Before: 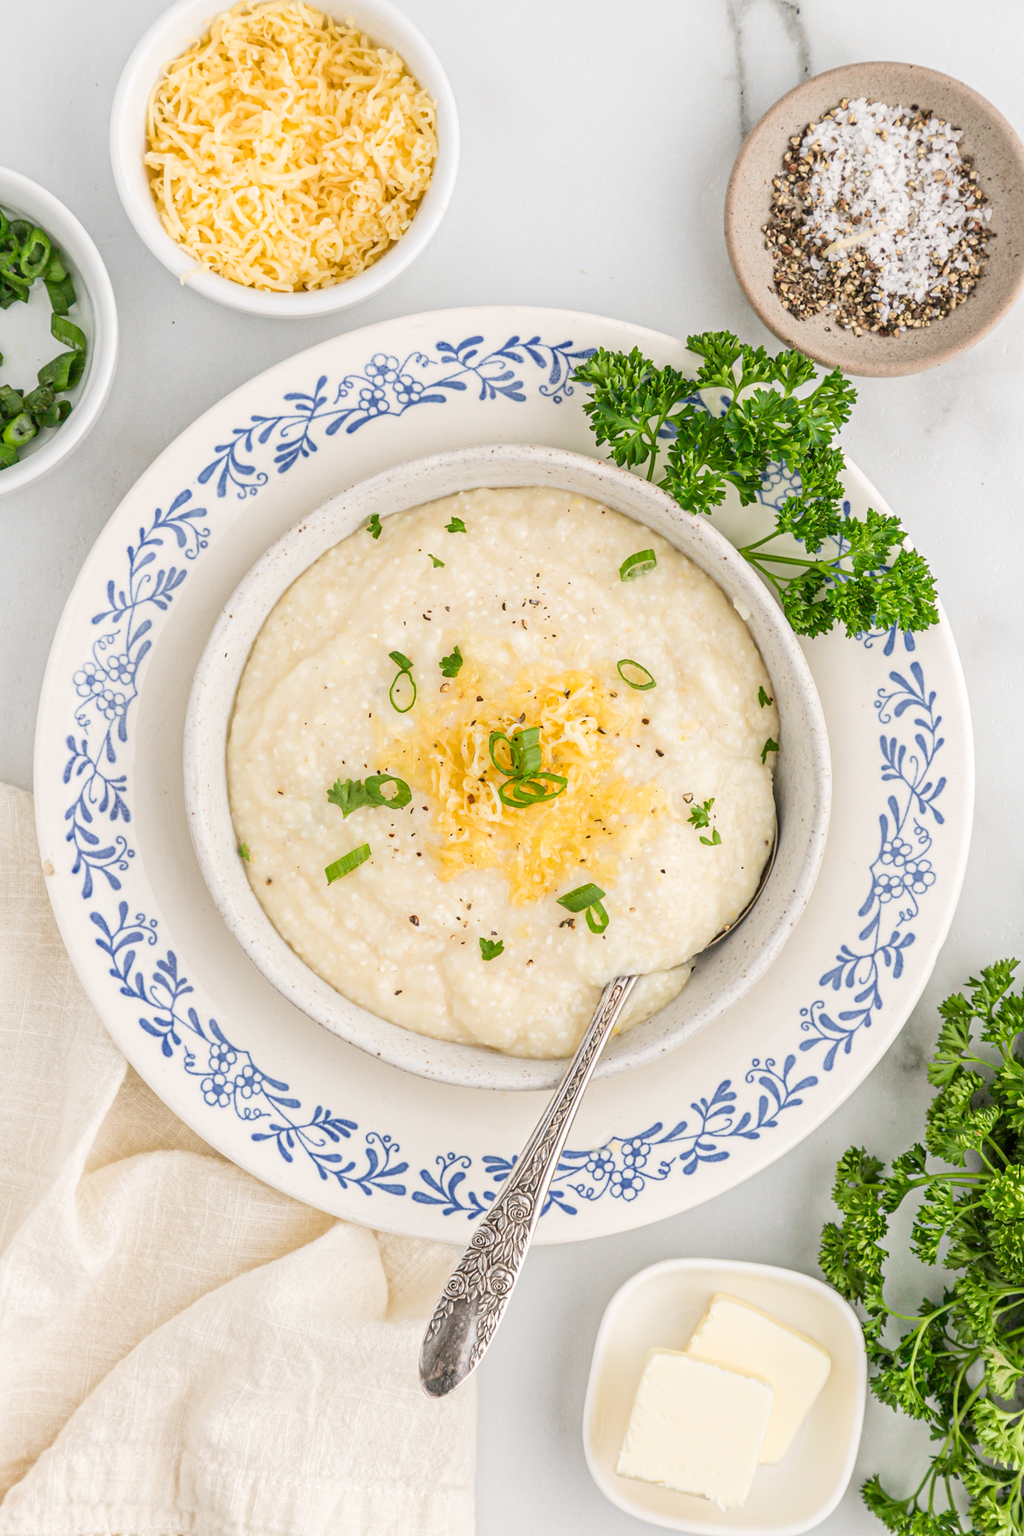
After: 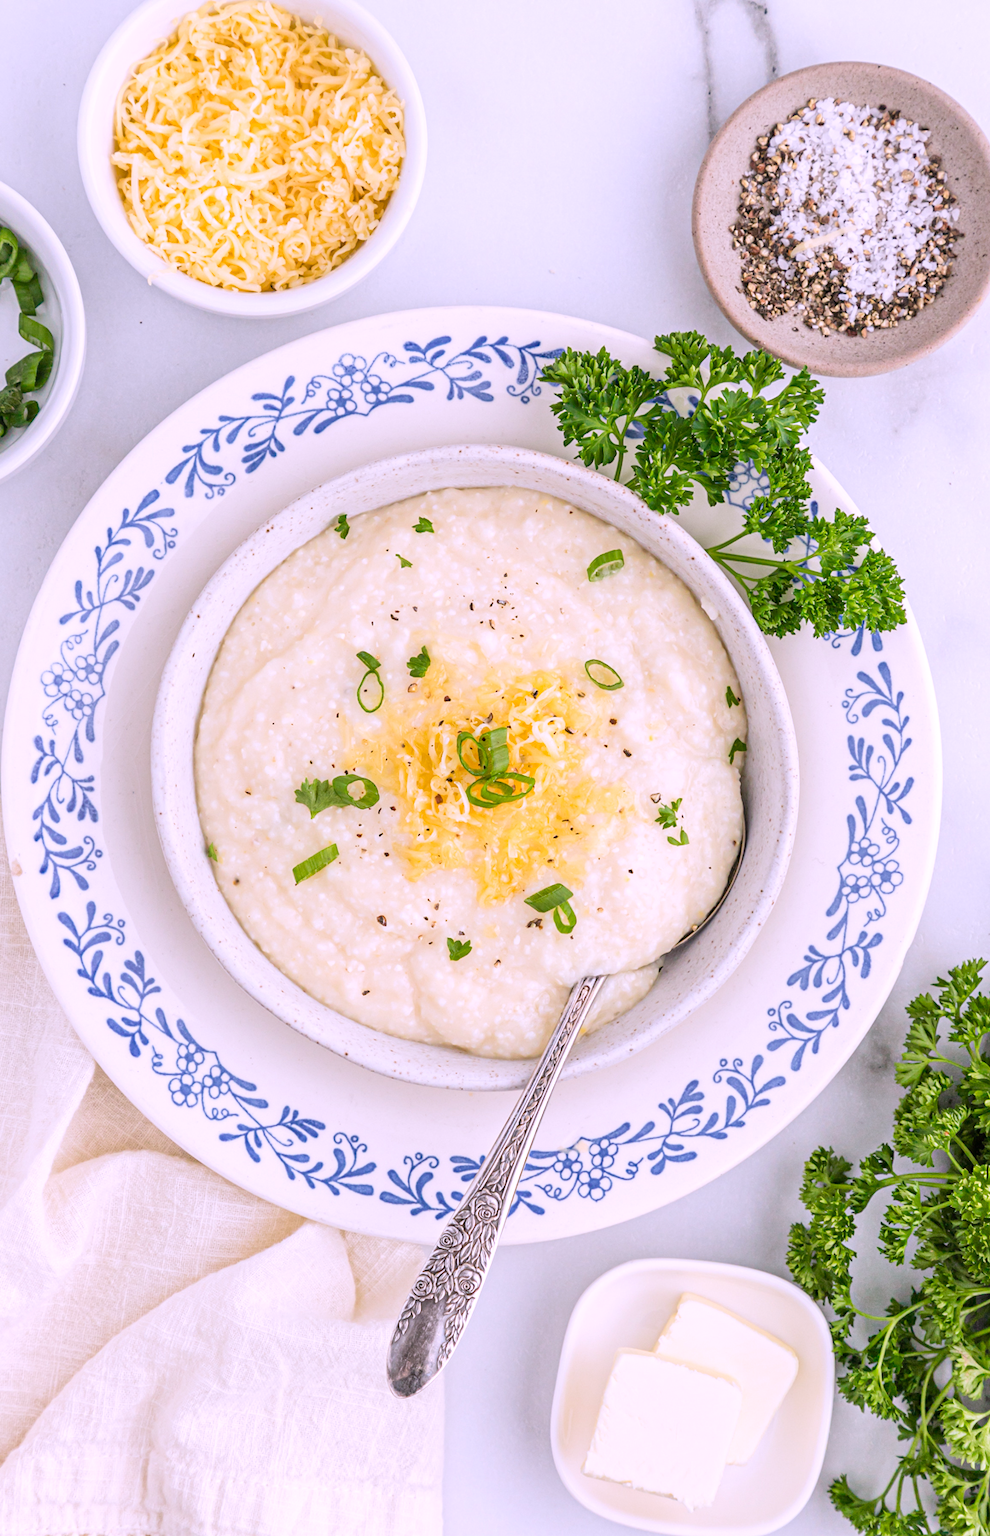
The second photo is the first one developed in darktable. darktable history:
white balance: red 1.042, blue 1.17
crop and rotate: left 3.238%
